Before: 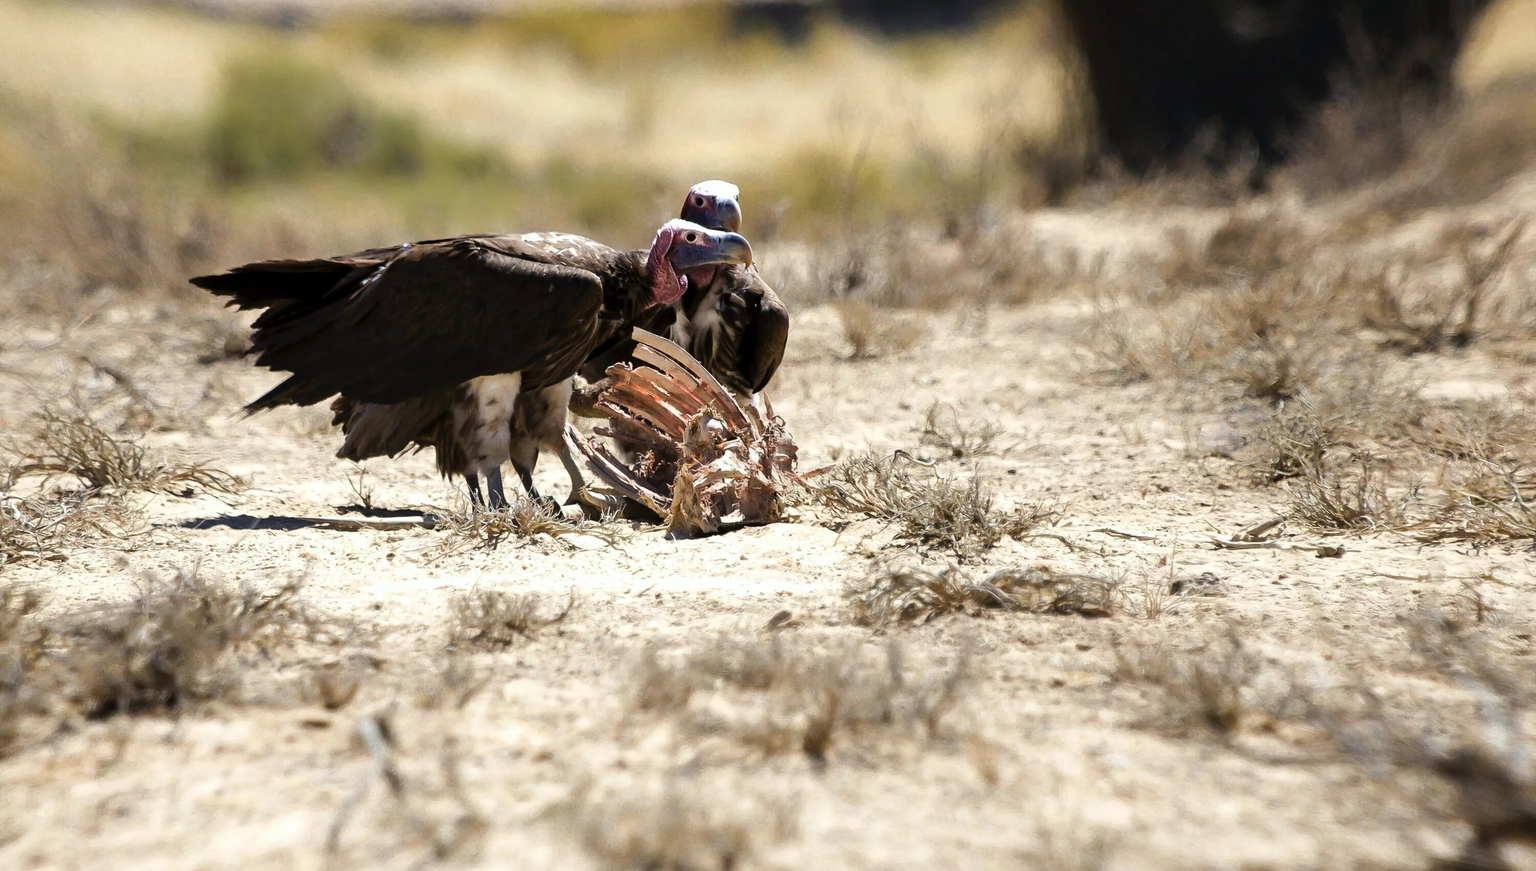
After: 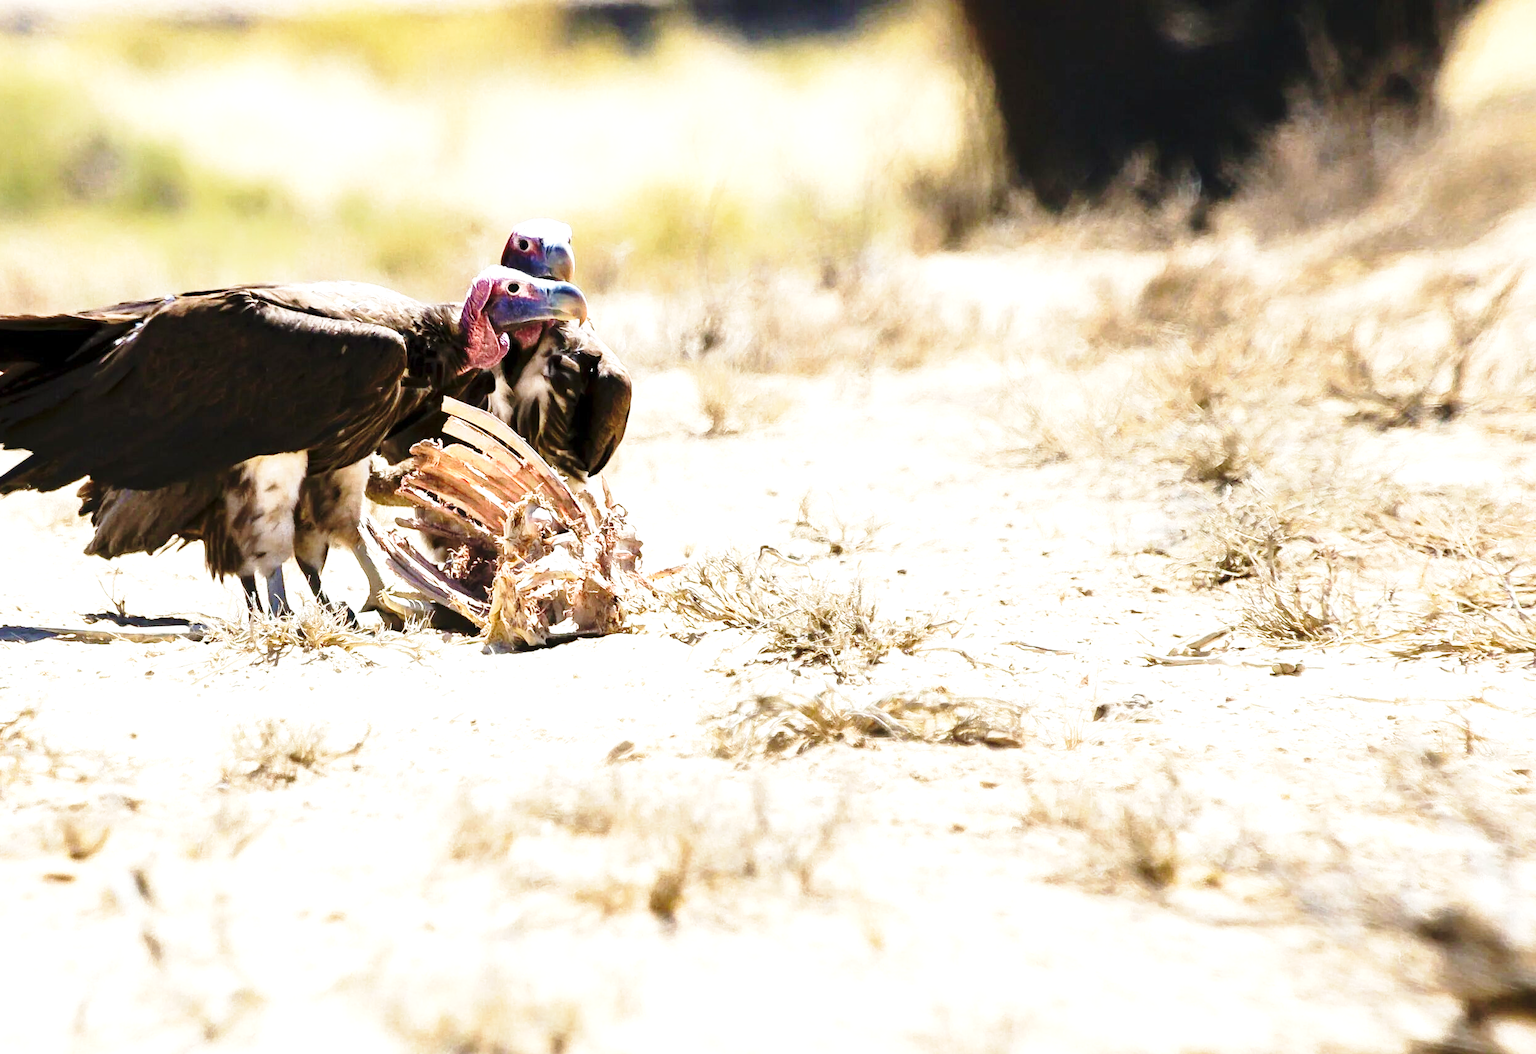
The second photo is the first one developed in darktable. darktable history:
base curve: curves: ch0 [(0, 0) (0.028, 0.03) (0.121, 0.232) (0.46, 0.748) (0.859, 0.968) (1, 1)], preserve colors none
exposure: exposure 0.918 EV, compensate exposure bias true, compensate highlight preservation false
velvia: strength 15.22%
crop: left 17.406%, bottom 0.025%
